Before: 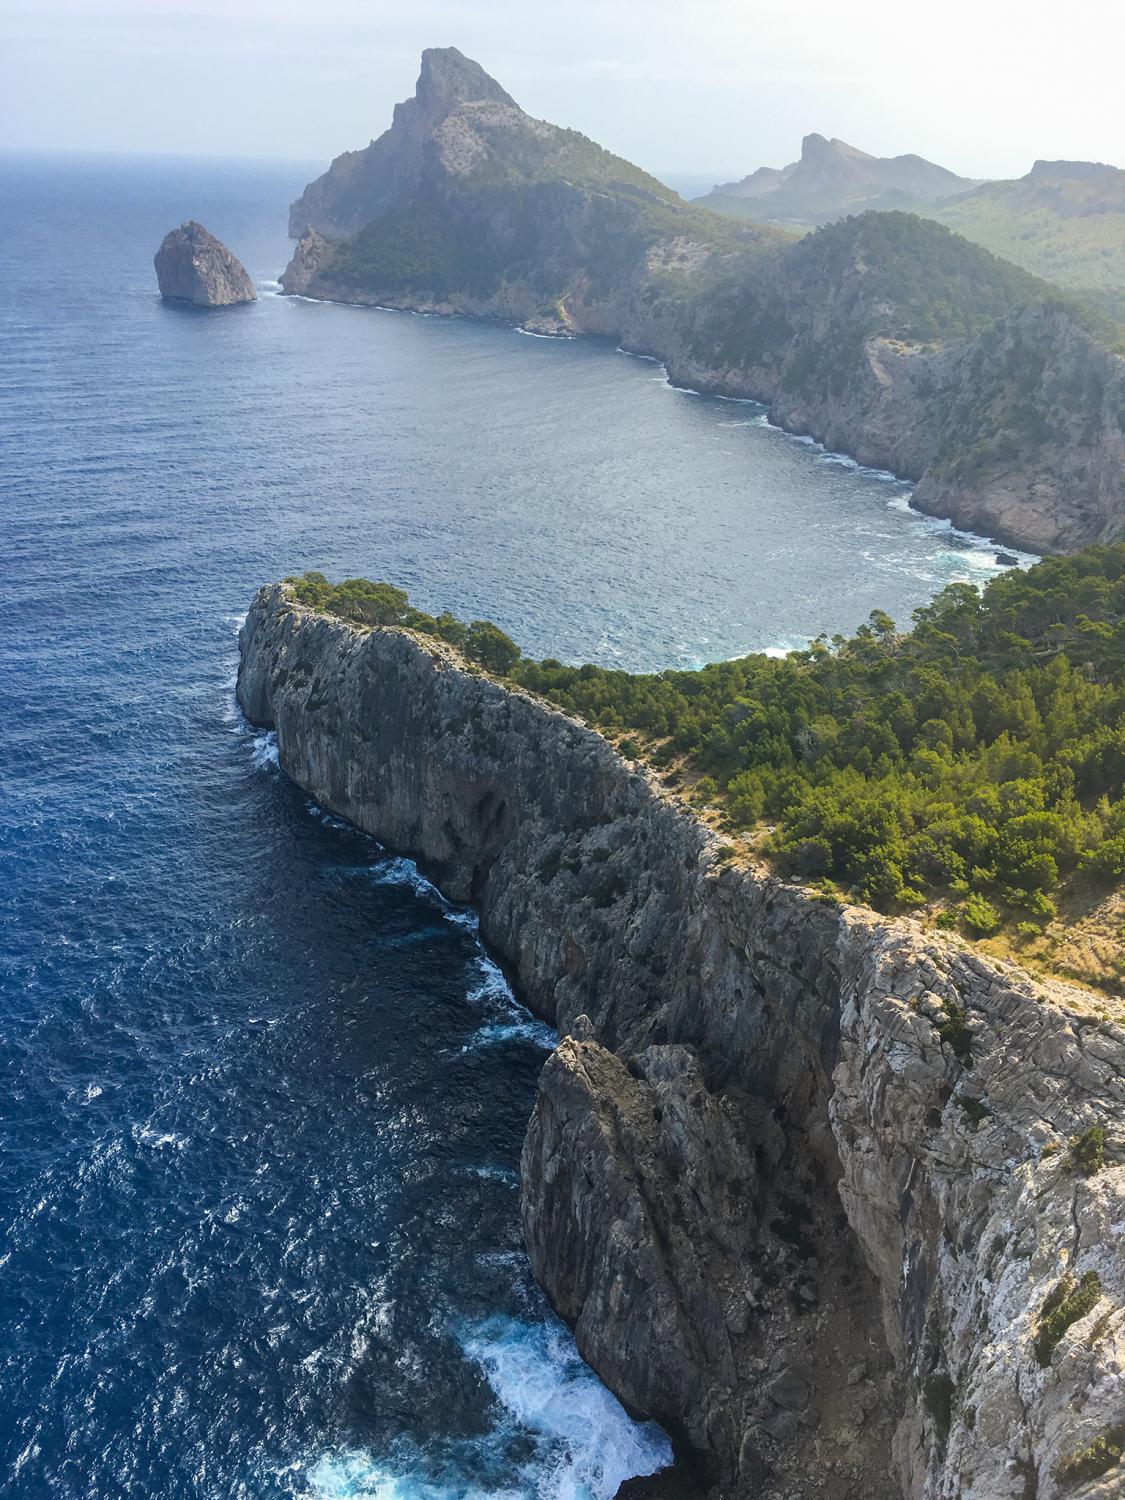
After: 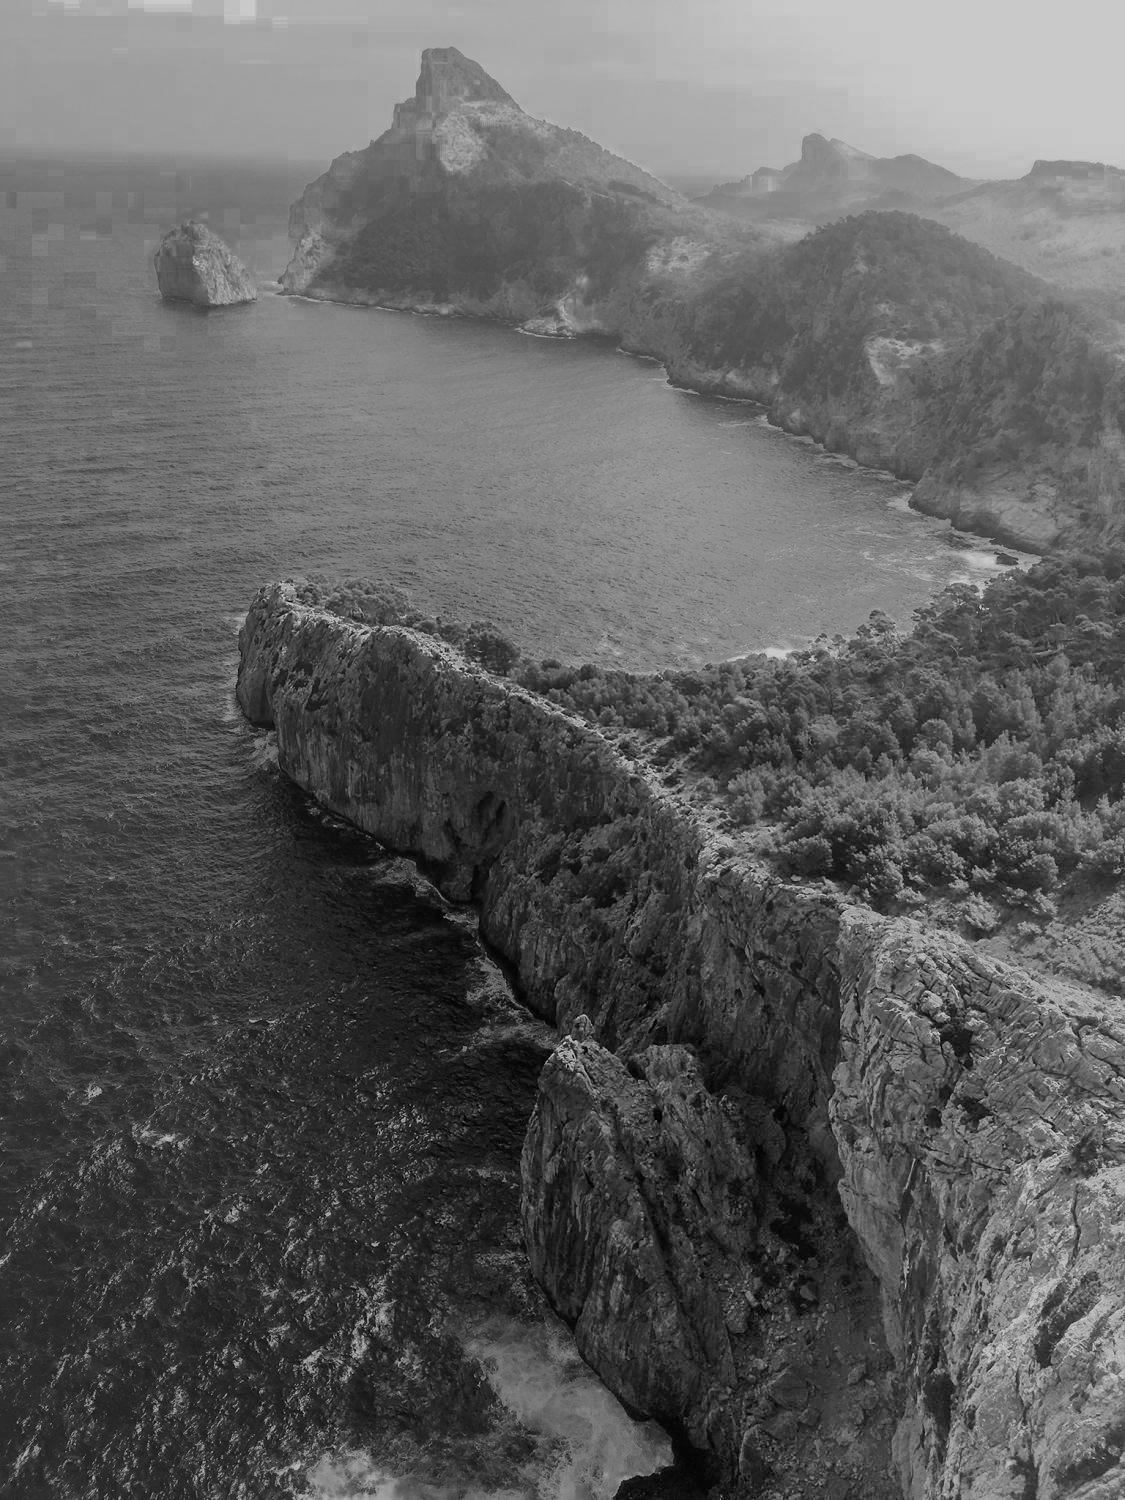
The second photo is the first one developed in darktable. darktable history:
filmic rgb: middle gray luminance 29.92%, black relative exposure -8.91 EV, white relative exposure 7.01 EV, target black luminance 0%, hardness 2.91, latitude 1.18%, contrast 0.962, highlights saturation mix 5.35%, shadows ↔ highlights balance 12.33%, color science v6 (2022)
color zones: curves: ch0 [(0.002, 0.589) (0.107, 0.484) (0.146, 0.249) (0.217, 0.352) (0.309, 0.525) (0.39, 0.404) (0.455, 0.169) (0.597, 0.055) (0.724, 0.212) (0.775, 0.691) (0.869, 0.571) (1, 0.587)]; ch1 [(0, 0) (0.143, 0) (0.286, 0) (0.429, 0) (0.571, 0) (0.714, 0) (0.857, 0)]
